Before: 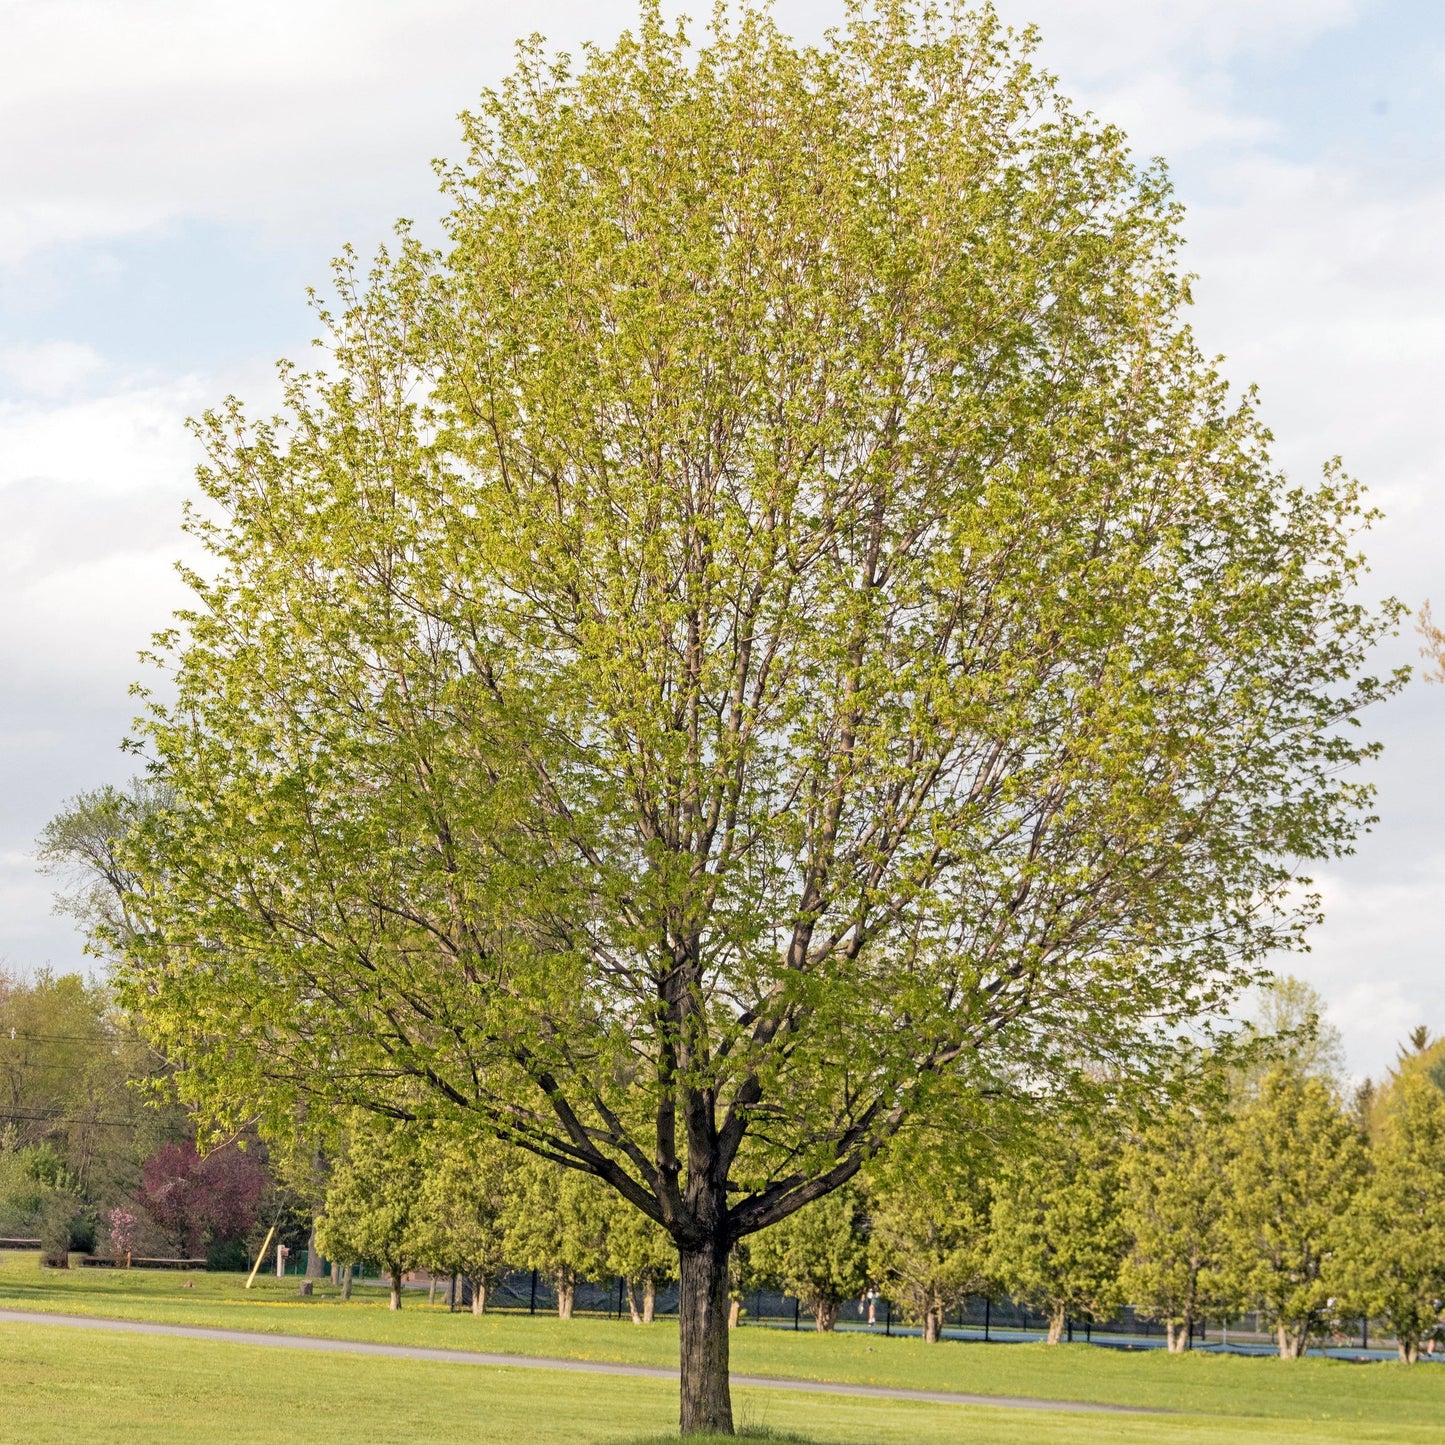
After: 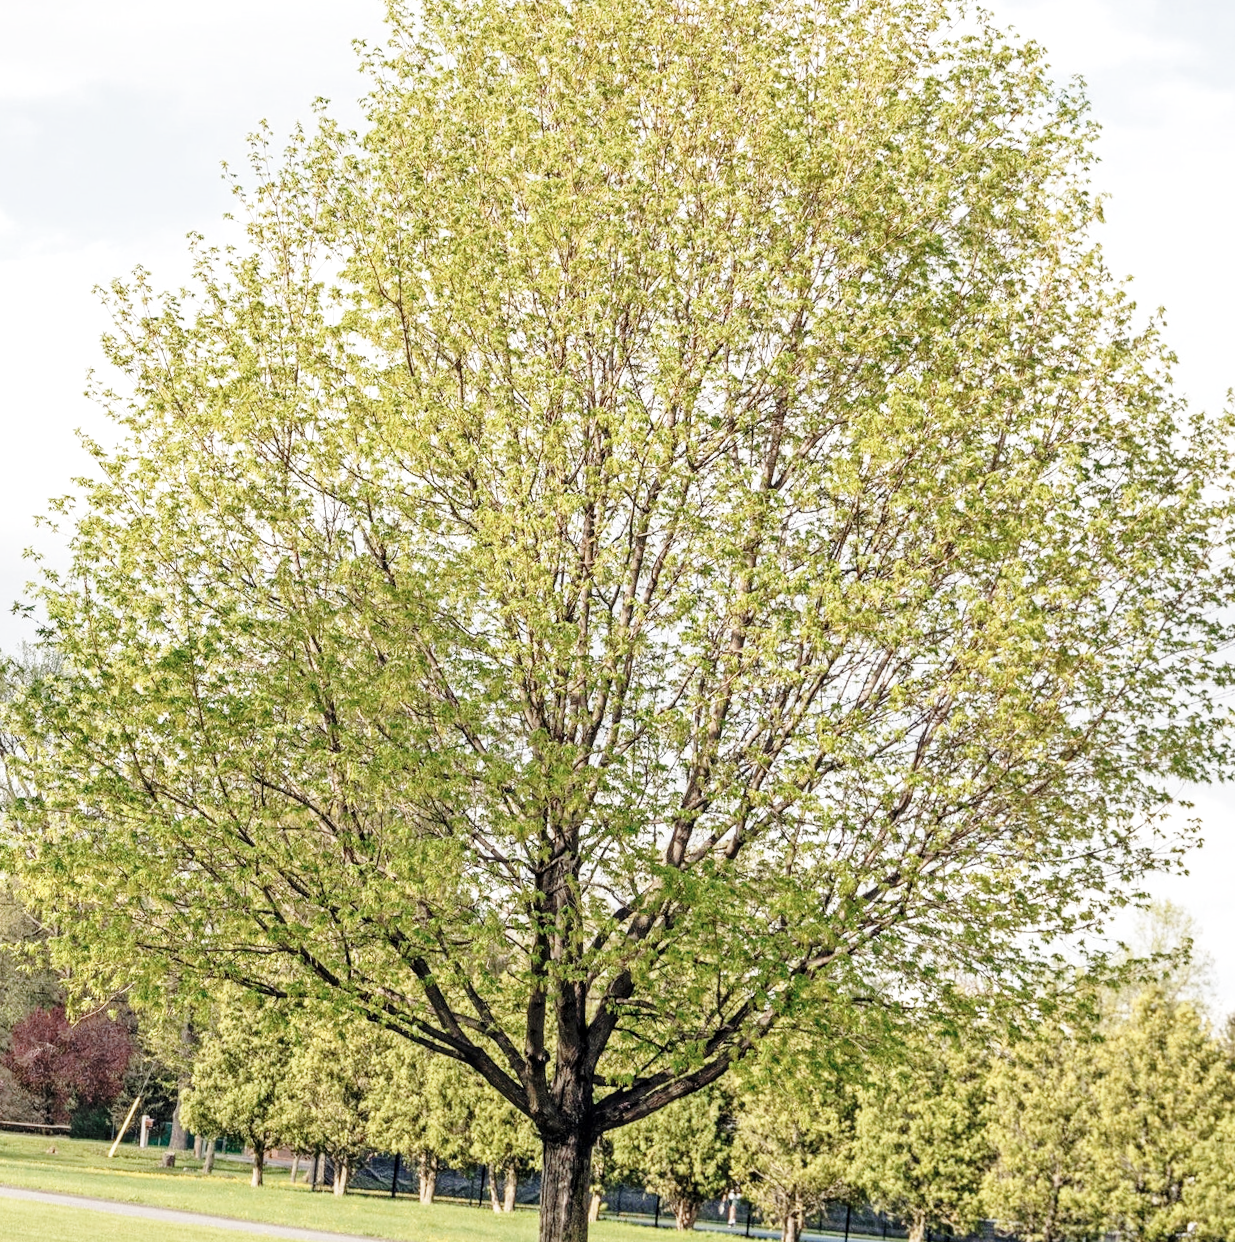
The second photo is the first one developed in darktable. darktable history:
crop and rotate: angle -2.95°, left 5.439%, top 5.202%, right 4.761%, bottom 4.519%
base curve: curves: ch0 [(0, 0) (0.028, 0.03) (0.121, 0.232) (0.46, 0.748) (0.859, 0.968) (1, 1)], preserve colors none
color zones: curves: ch0 [(0, 0.5) (0.125, 0.4) (0.25, 0.5) (0.375, 0.4) (0.5, 0.4) (0.625, 0.35) (0.75, 0.35) (0.875, 0.5)]; ch1 [(0, 0.35) (0.125, 0.45) (0.25, 0.35) (0.375, 0.35) (0.5, 0.35) (0.625, 0.35) (0.75, 0.45) (0.875, 0.35)]; ch2 [(0, 0.6) (0.125, 0.5) (0.25, 0.5) (0.375, 0.6) (0.5, 0.6) (0.625, 0.5) (0.75, 0.5) (0.875, 0.5)]
local contrast: on, module defaults
